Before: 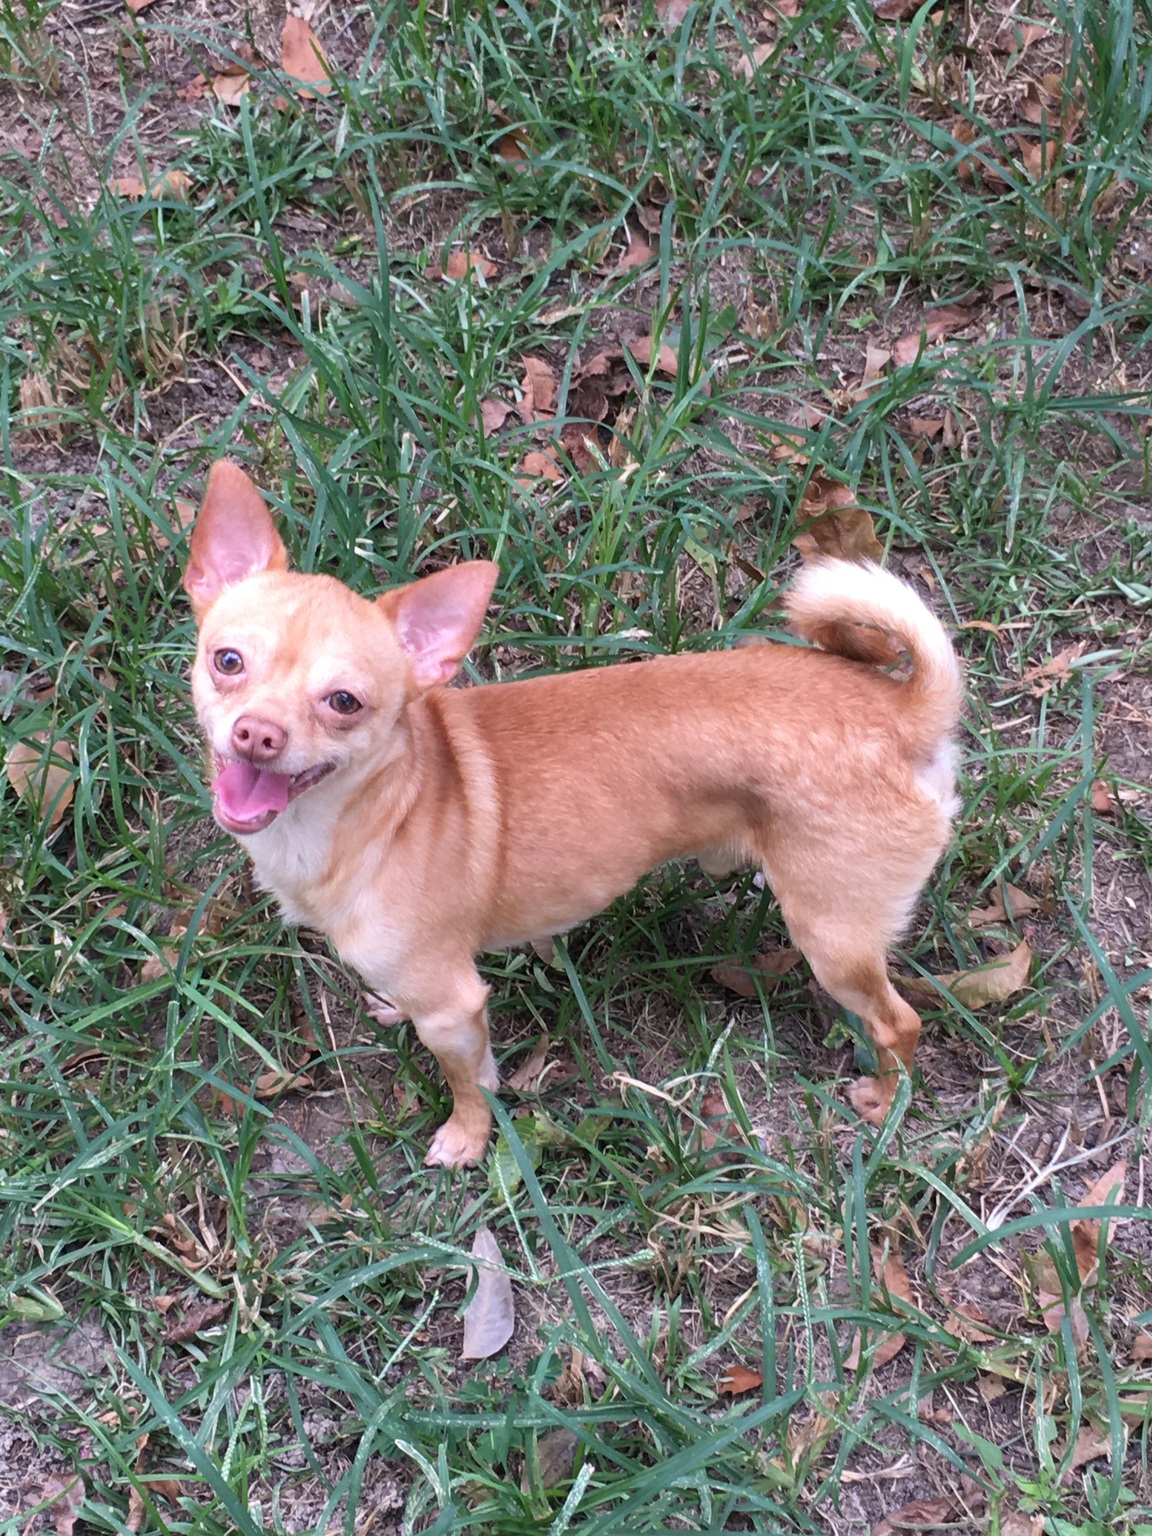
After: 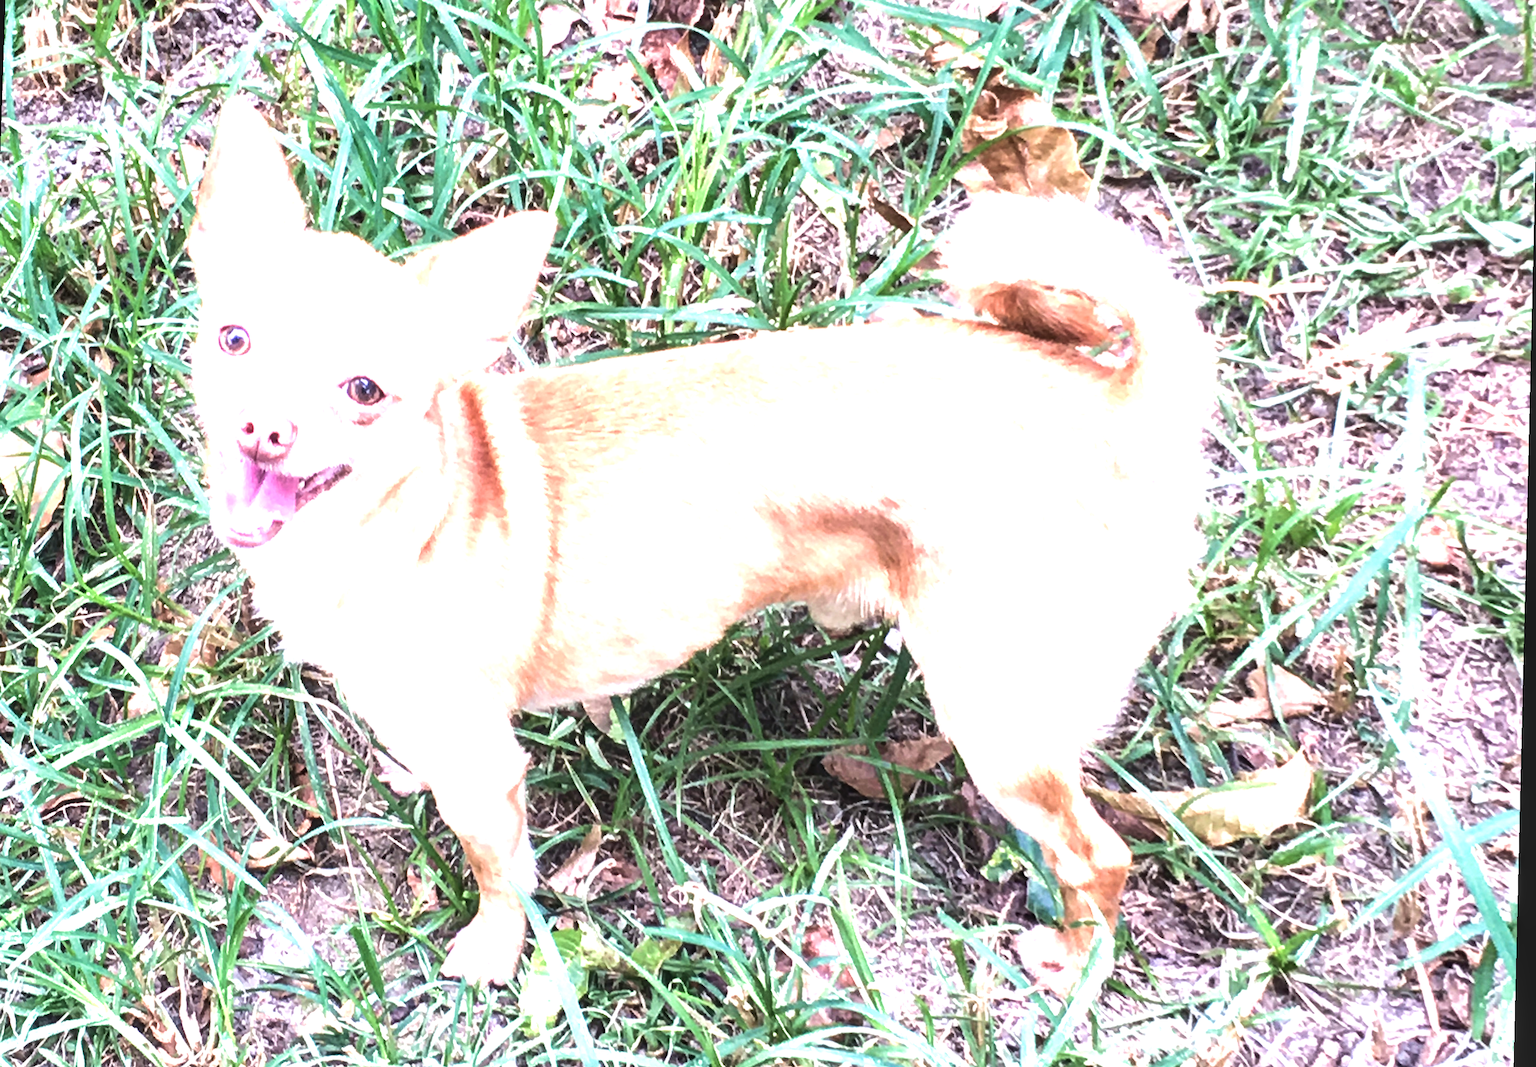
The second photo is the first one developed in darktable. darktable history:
crop and rotate: top 25.357%, bottom 13.942%
local contrast: on, module defaults
white balance: red 0.986, blue 1.01
exposure: black level correction 0, exposure 1.2 EV, compensate highlight preservation false
velvia: on, module defaults
rotate and perspective: rotation 1.69°, lens shift (vertical) -0.023, lens shift (horizontal) -0.291, crop left 0.025, crop right 0.988, crop top 0.092, crop bottom 0.842
tone equalizer: -8 EV -1.08 EV, -7 EV -1.01 EV, -6 EV -0.867 EV, -5 EV -0.578 EV, -3 EV 0.578 EV, -2 EV 0.867 EV, -1 EV 1.01 EV, +0 EV 1.08 EV, edges refinement/feathering 500, mask exposure compensation -1.57 EV, preserve details no
